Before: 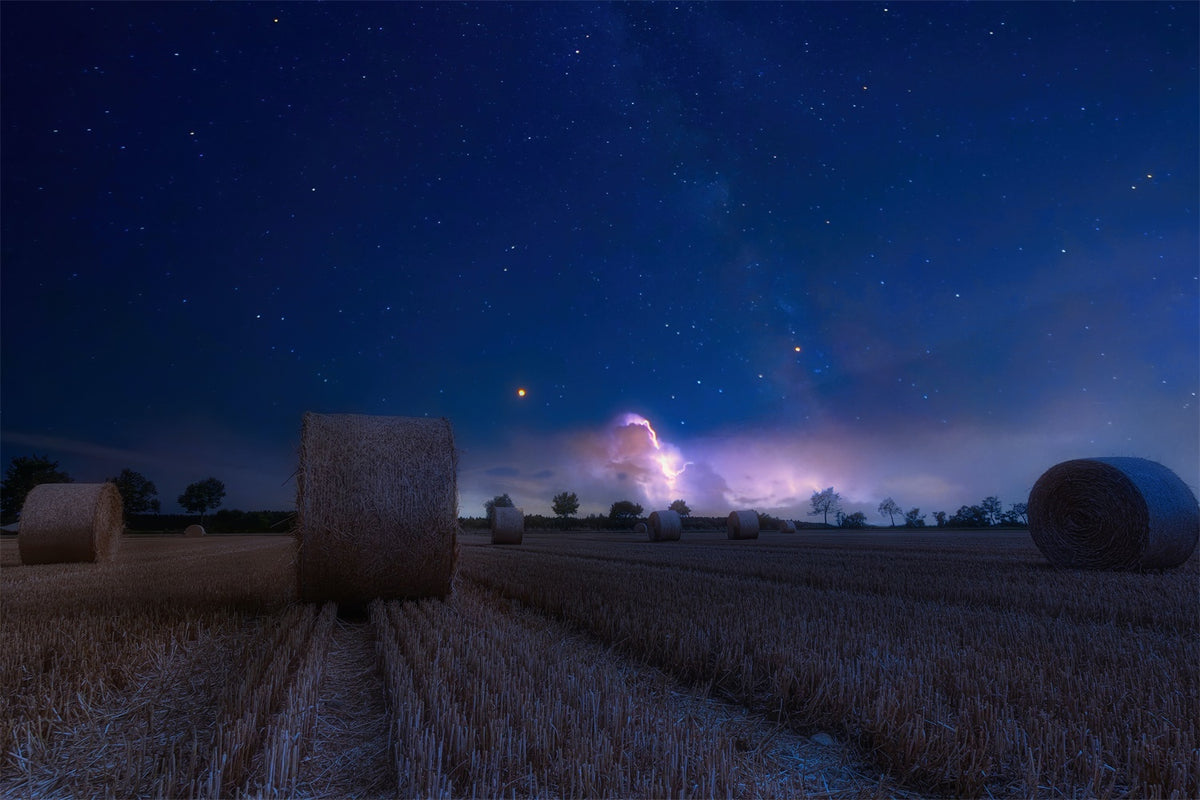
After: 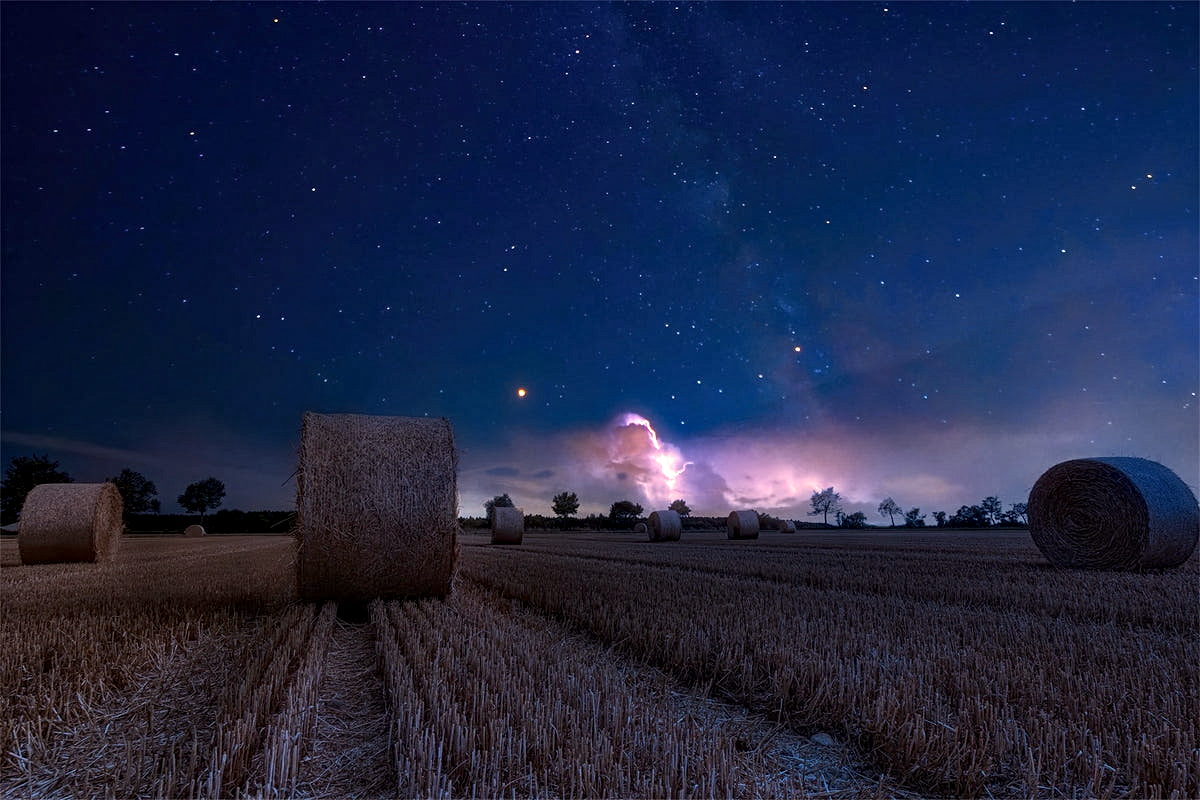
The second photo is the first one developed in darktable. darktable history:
contrast equalizer: octaves 7, y [[0.5, 0.542, 0.583, 0.625, 0.667, 0.708], [0.5 ×6], [0.5 ×6], [0 ×6], [0 ×6]]
white balance: red 1.127, blue 0.943
